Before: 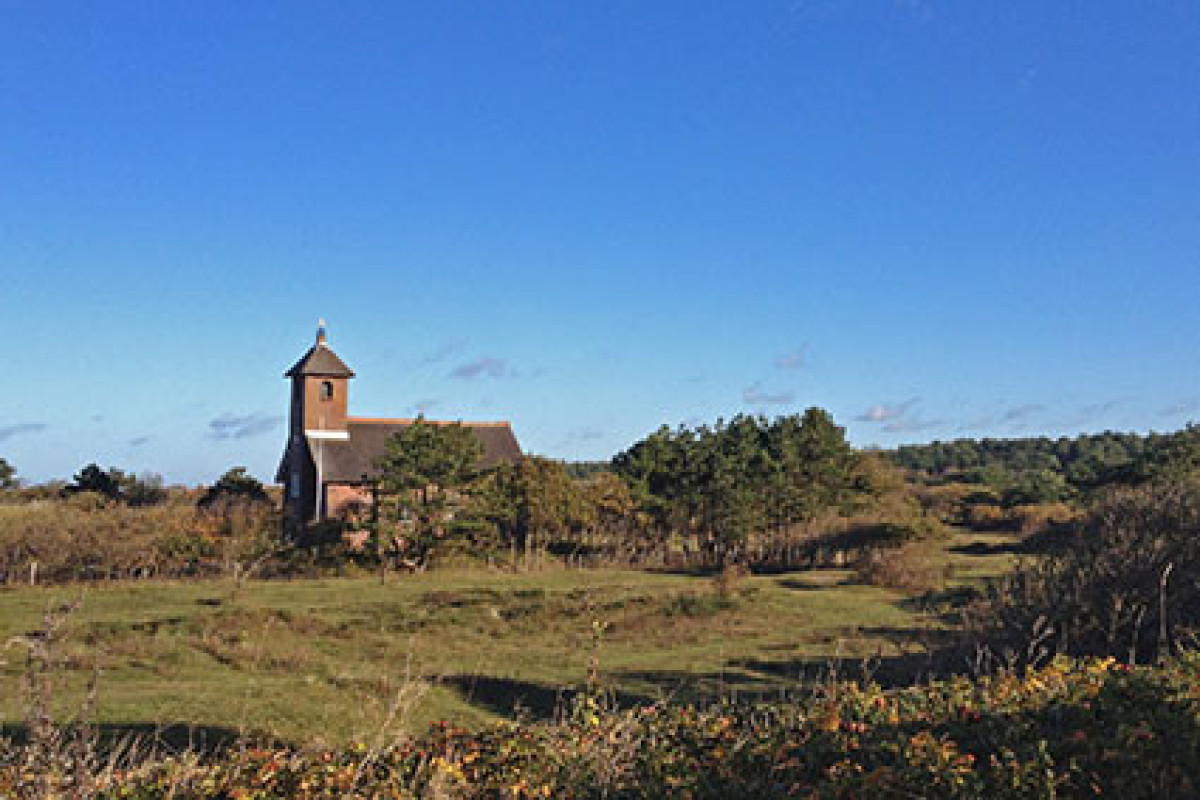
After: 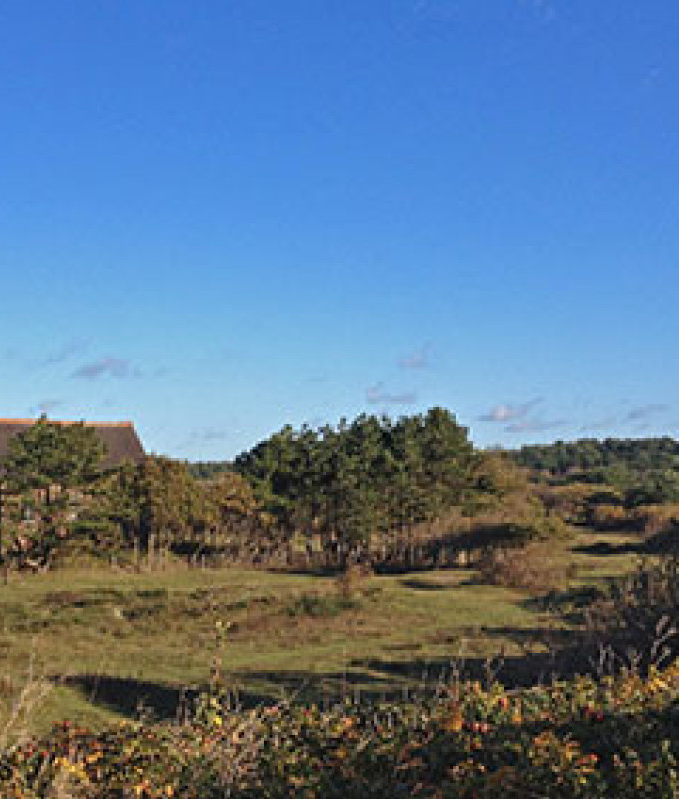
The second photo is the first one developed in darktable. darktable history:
crop: left 31.458%, top 0%, right 11.876%
tone equalizer: on, module defaults
